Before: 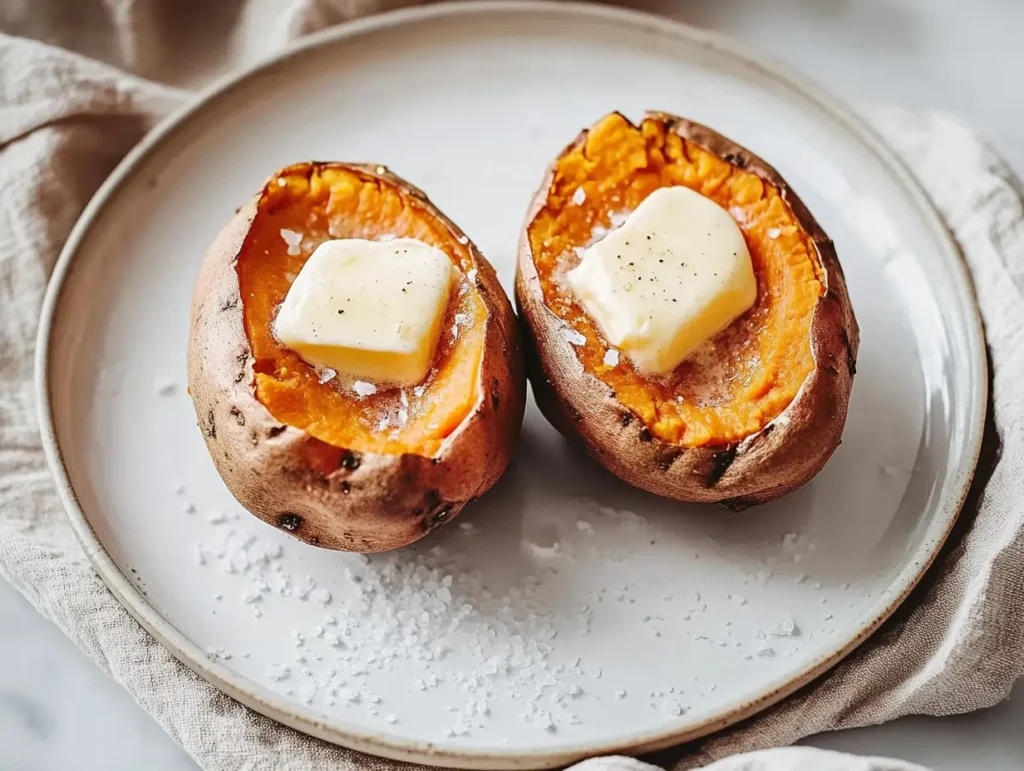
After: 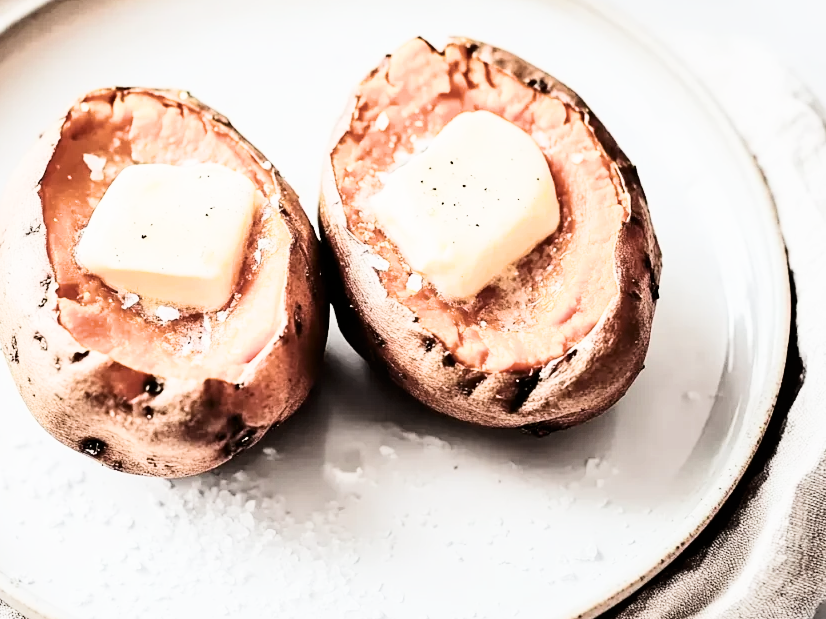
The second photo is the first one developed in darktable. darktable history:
contrast brightness saturation: contrast 0.246, saturation -0.319
exposure: black level correction 0, exposure 1.096 EV, compensate highlight preservation false
crop: left 19.291%, top 9.854%, right 0.001%, bottom 9.755%
filmic rgb: black relative exposure -5.11 EV, white relative exposure 3.97 EV, hardness 2.87, contrast 1.402, highlights saturation mix -29.91%, iterations of high-quality reconstruction 0
